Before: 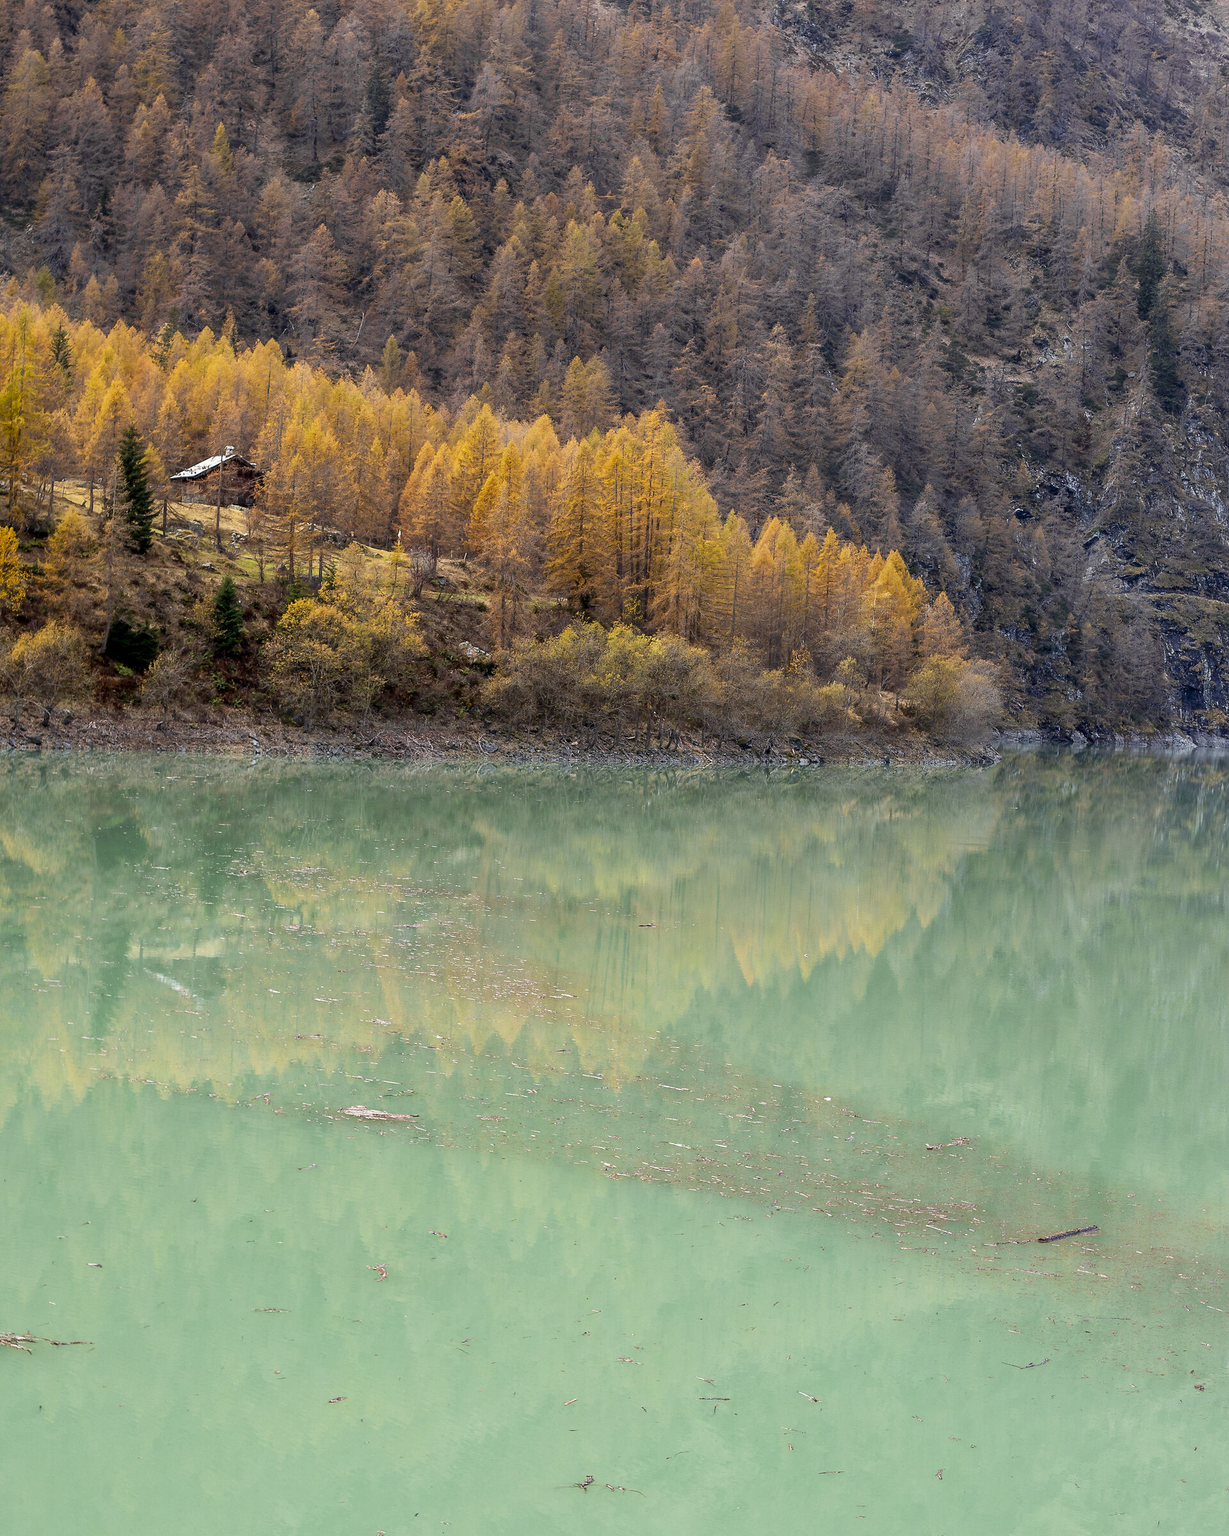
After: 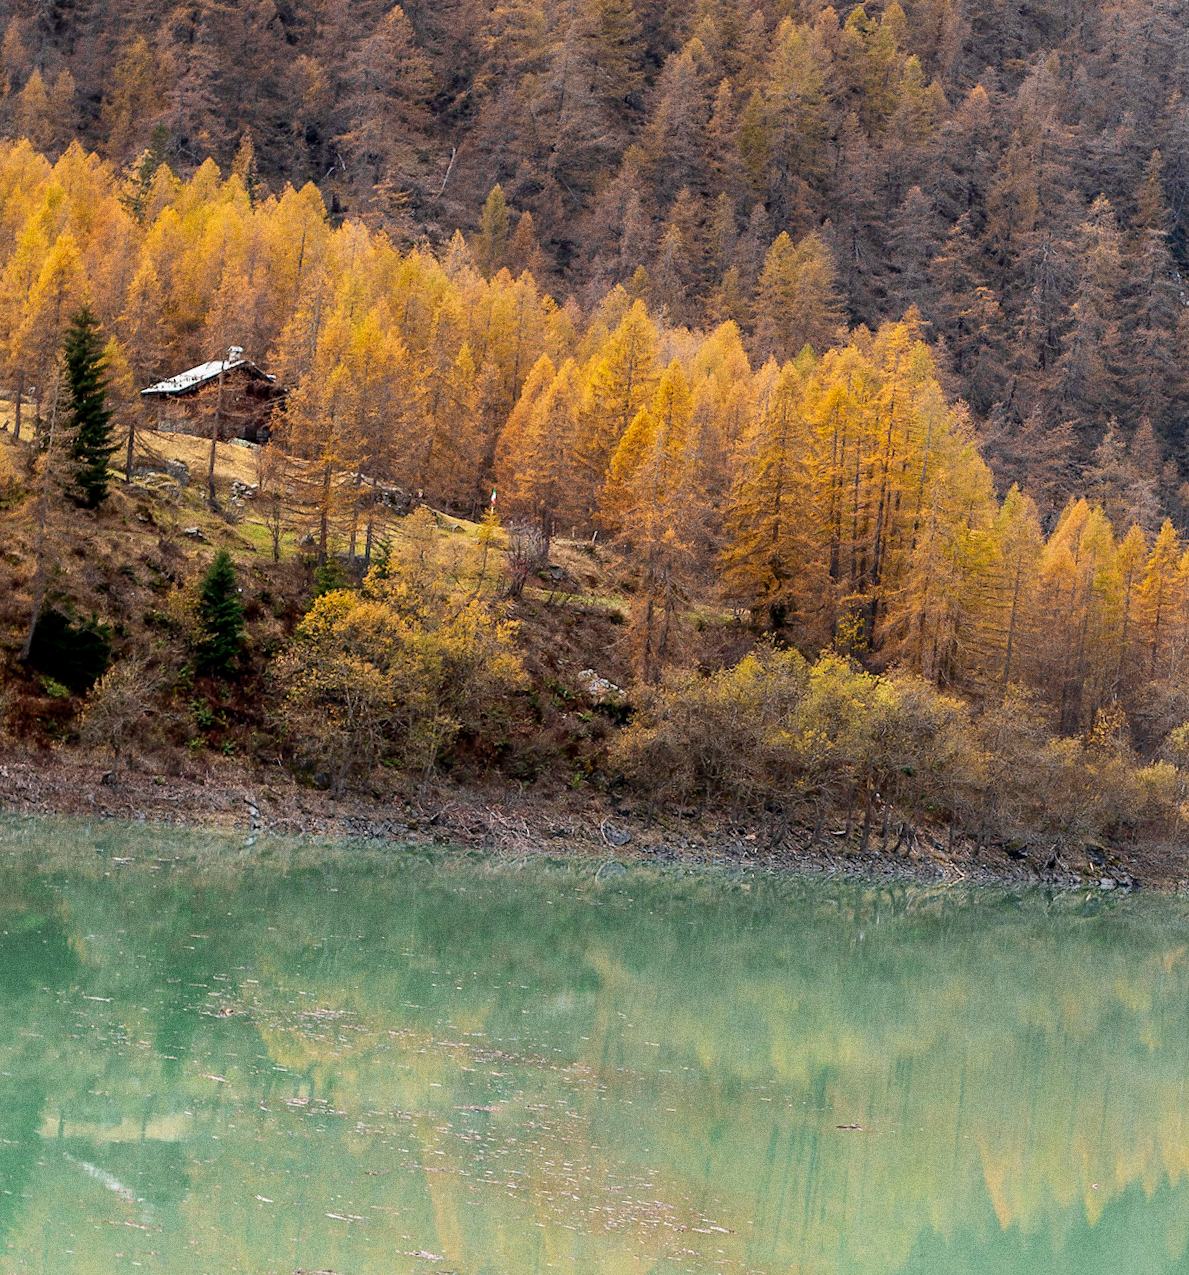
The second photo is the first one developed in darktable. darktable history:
grain: coarseness 0.09 ISO, strength 40%
crop and rotate: angle -4.99°, left 2.122%, top 6.945%, right 27.566%, bottom 30.519%
rotate and perspective: rotation -2.12°, lens shift (vertical) 0.009, lens shift (horizontal) -0.008, automatic cropping original format, crop left 0.036, crop right 0.964, crop top 0.05, crop bottom 0.959
